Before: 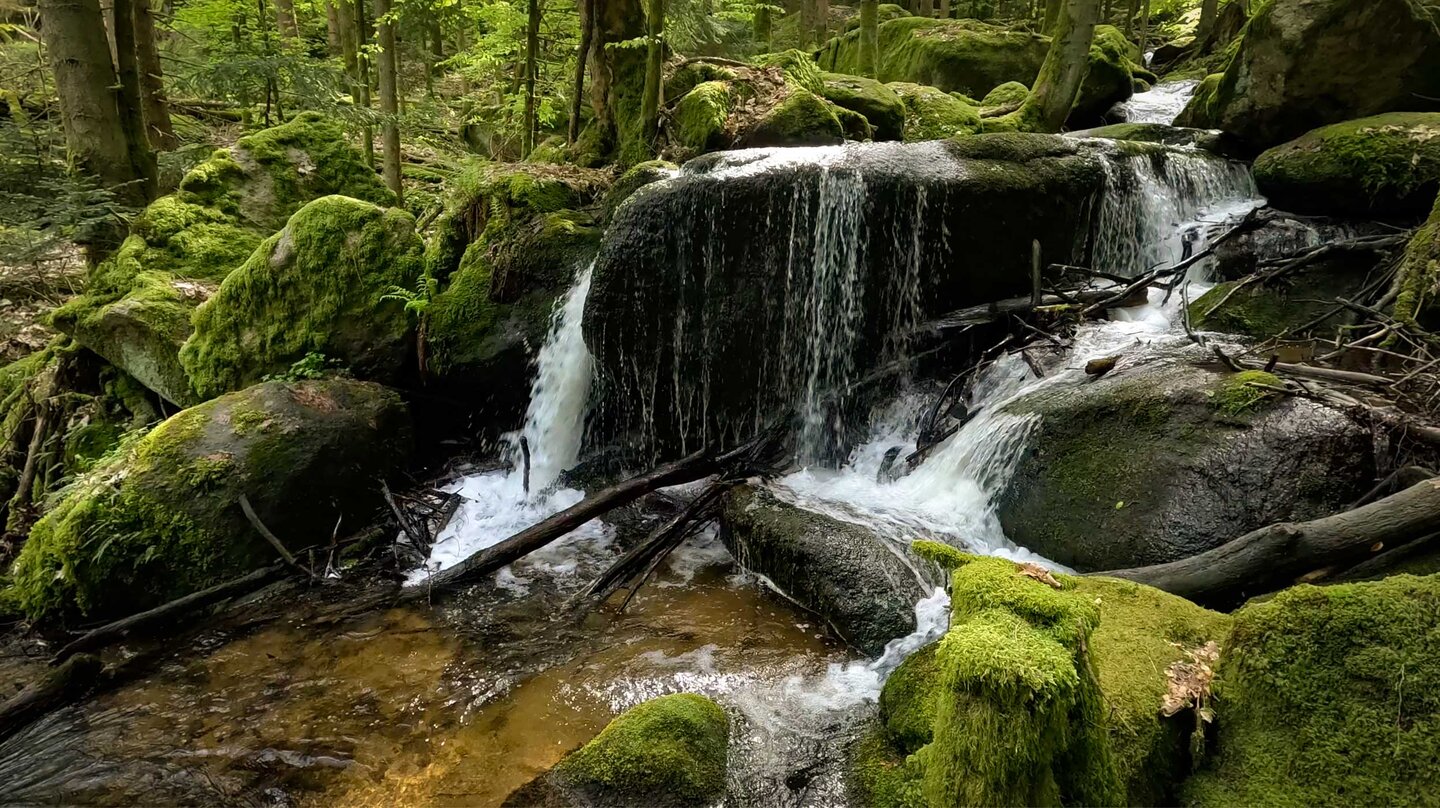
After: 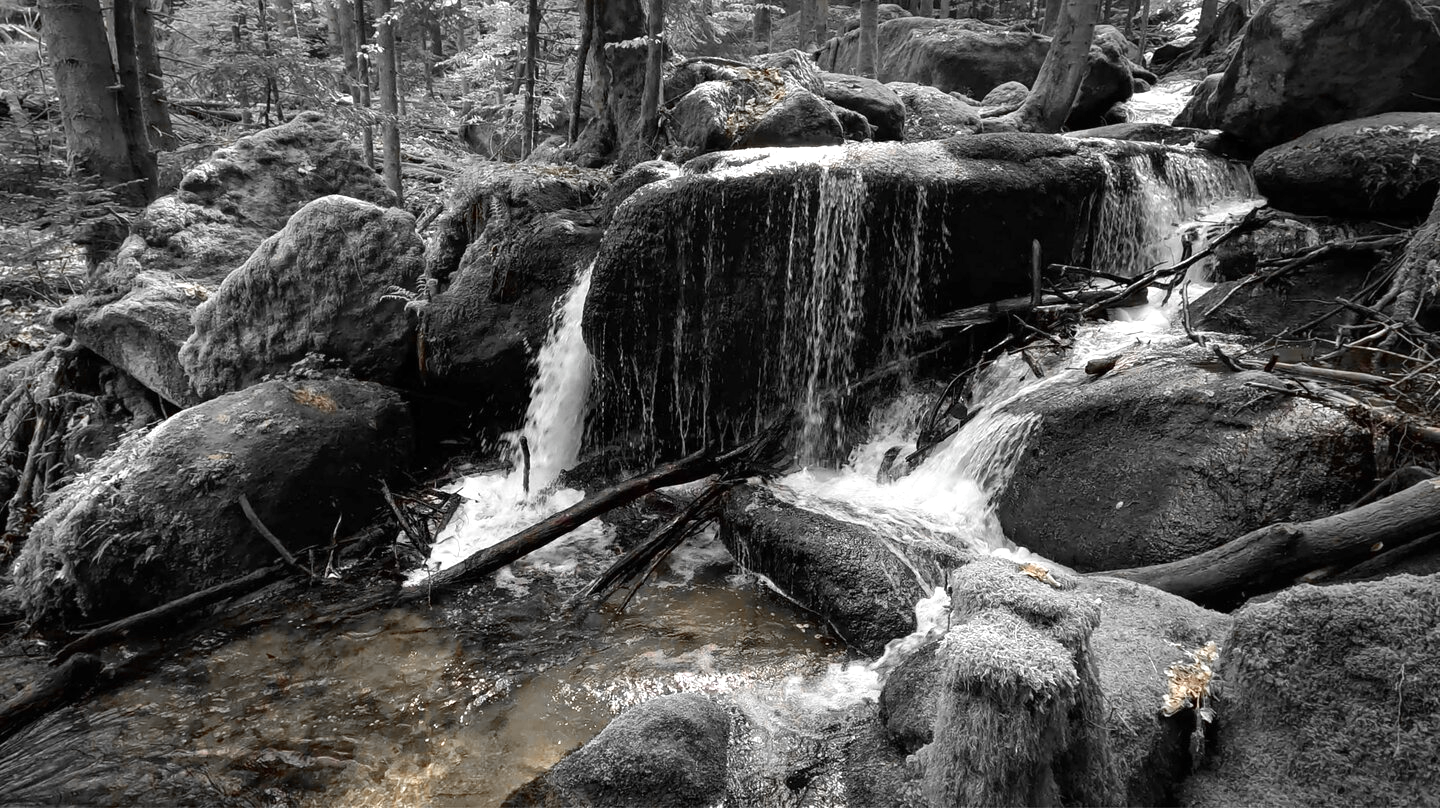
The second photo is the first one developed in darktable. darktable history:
exposure: black level correction 0, exposure 0.302 EV, compensate highlight preservation false
color zones: curves: ch0 [(0, 0.65) (0.096, 0.644) (0.221, 0.539) (0.429, 0.5) (0.571, 0.5) (0.714, 0.5) (0.857, 0.5) (1, 0.65)]; ch1 [(0, 0.5) (0.143, 0.5) (0.257, -0.002) (0.429, 0.04) (0.571, -0.001) (0.714, -0.015) (0.857, 0.024) (1, 0.5)]
